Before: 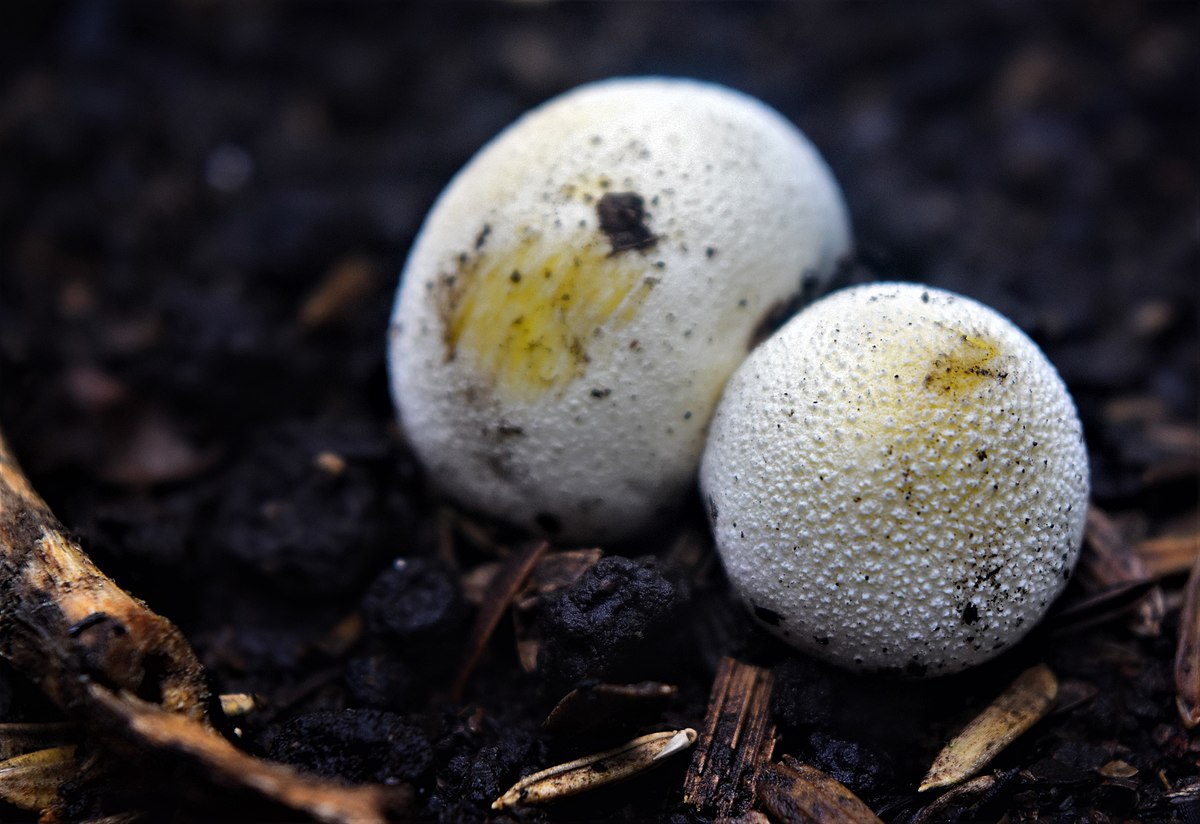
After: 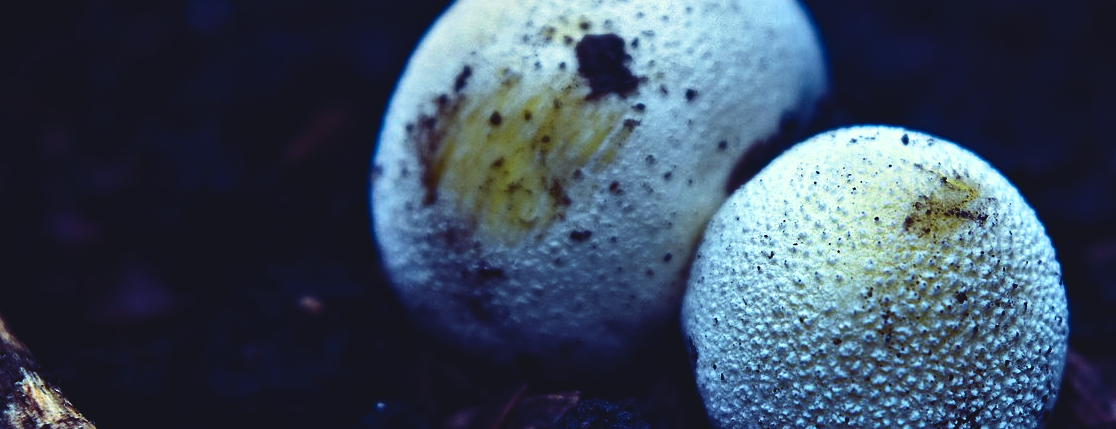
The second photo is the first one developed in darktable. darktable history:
rgb curve: curves: ch0 [(0, 0.186) (0.314, 0.284) (0.576, 0.466) (0.805, 0.691) (0.936, 0.886)]; ch1 [(0, 0.186) (0.314, 0.284) (0.581, 0.534) (0.771, 0.746) (0.936, 0.958)]; ch2 [(0, 0.216) (0.275, 0.39) (1, 1)], mode RGB, independent channels, compensate middle gray true, preserve colors none
sharpen: amount 0.2
contrast brightness saturation: contrast 0.32, brightness -0.08, saturation 0.17
crop: left 1.744%, top 19.225%, right 5.069%, bottom 28.357%
haze removal: compatibility mode true, adaptive false
graduated density: density 0.38 EV, hardness 21%, rotation -6.11°, saturation 32%
rotate and perspective: automatic cropping original format, crop left 0, crop top 0
